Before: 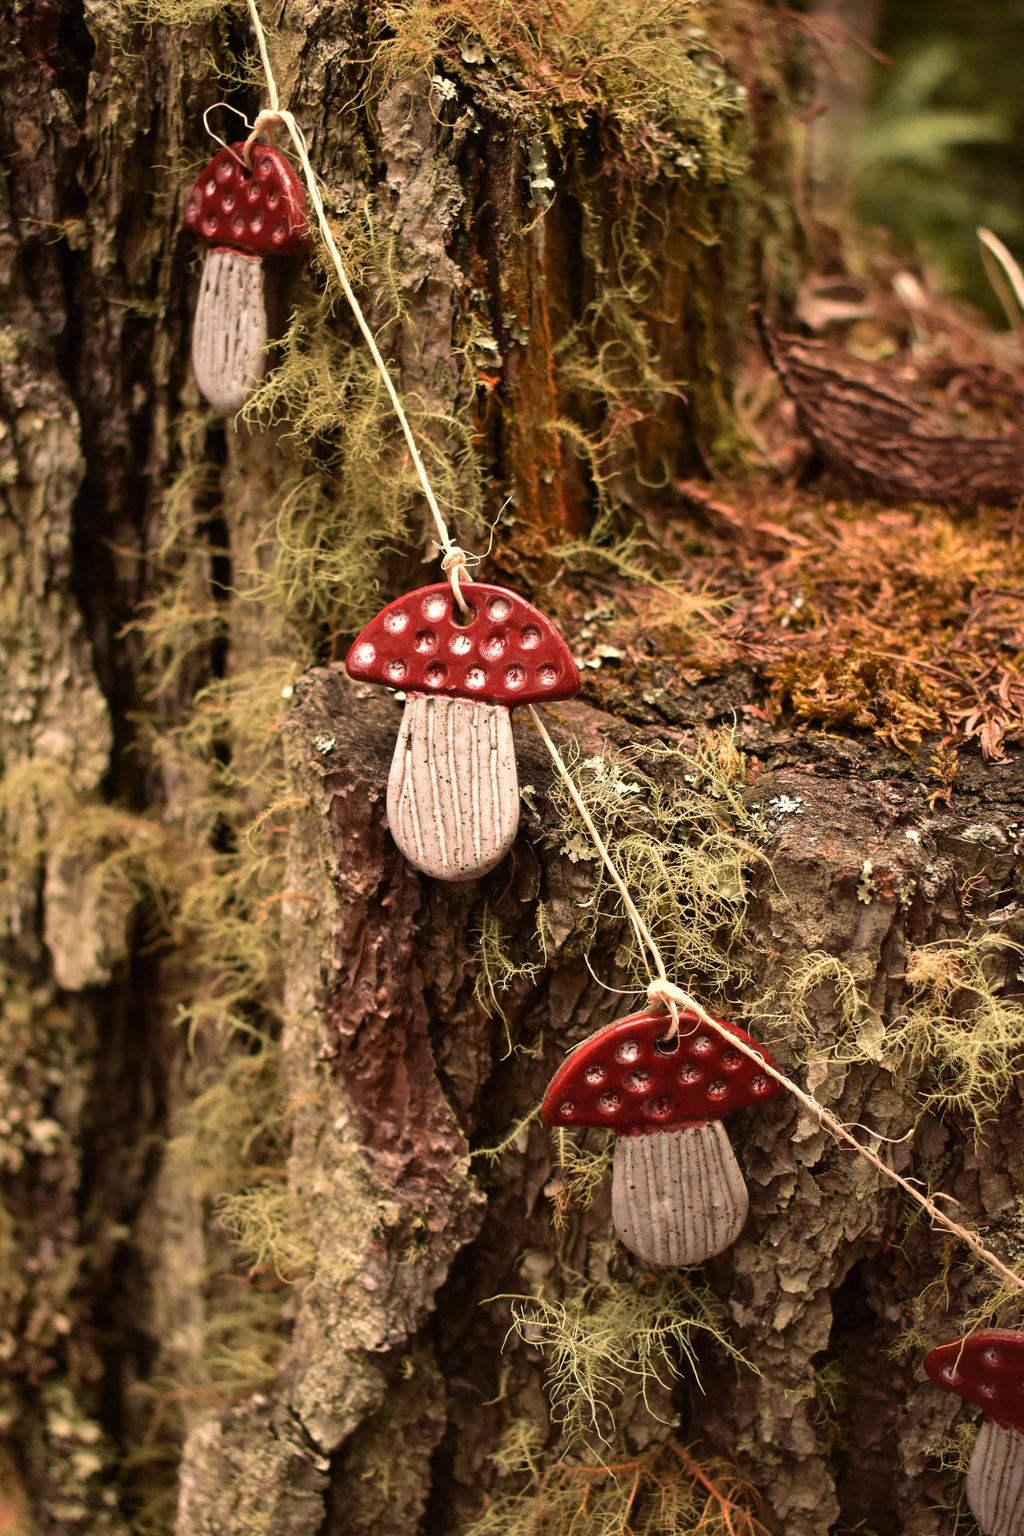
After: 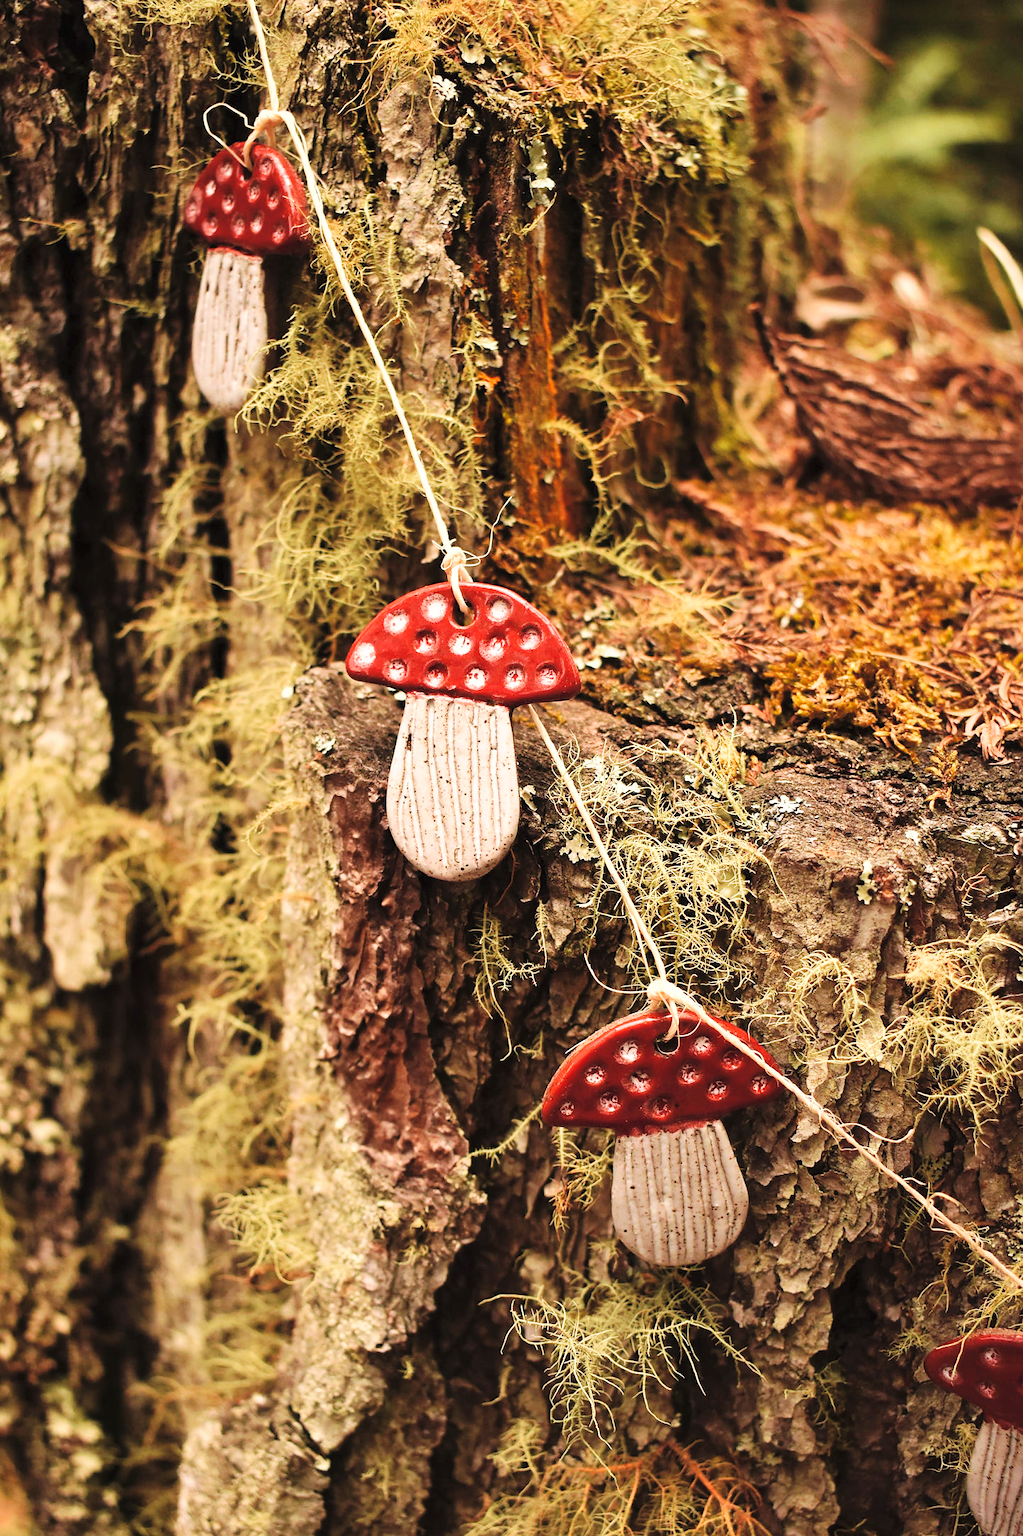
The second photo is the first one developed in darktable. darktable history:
base curve: curves: ch0 [(0, 0) (0.032, 0.025) (0.121, 0.166) (0.206, 0.329) (0.605, 0.79) (1, 1)], preserve colors none
contrast brightness saturation: brightness 0.15
sharpen: radius 1, threshold 1
